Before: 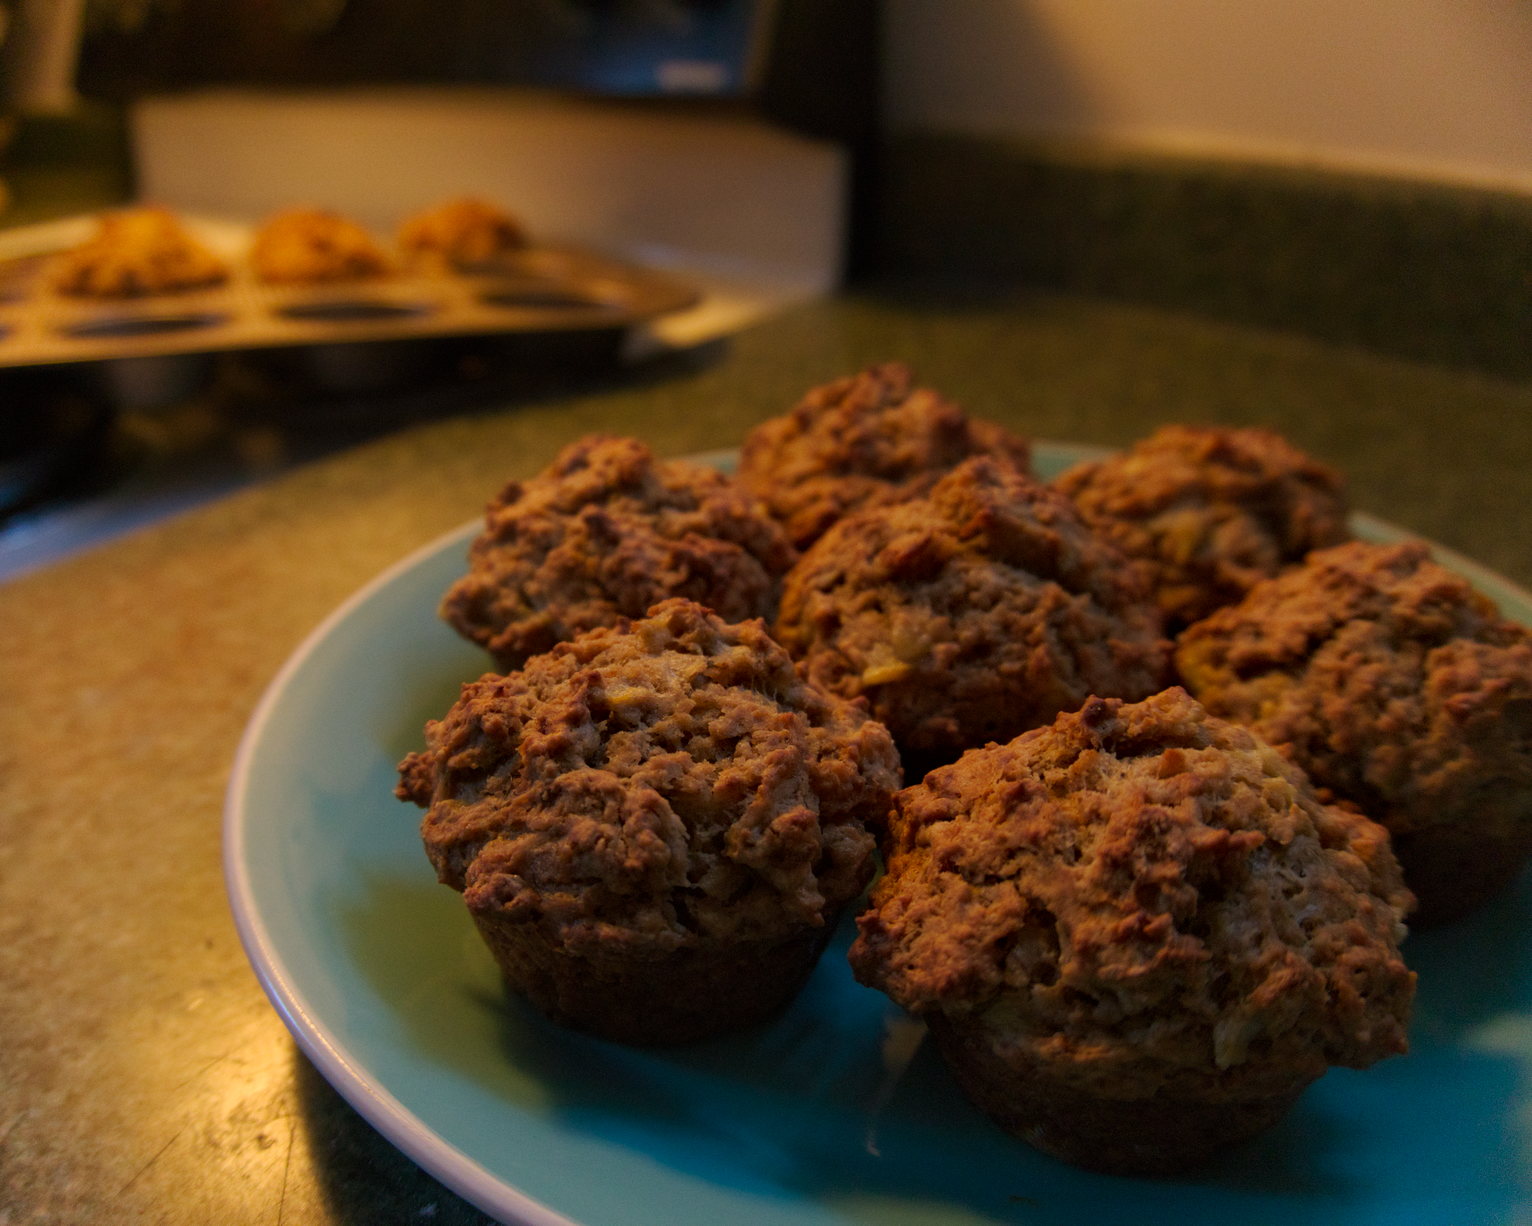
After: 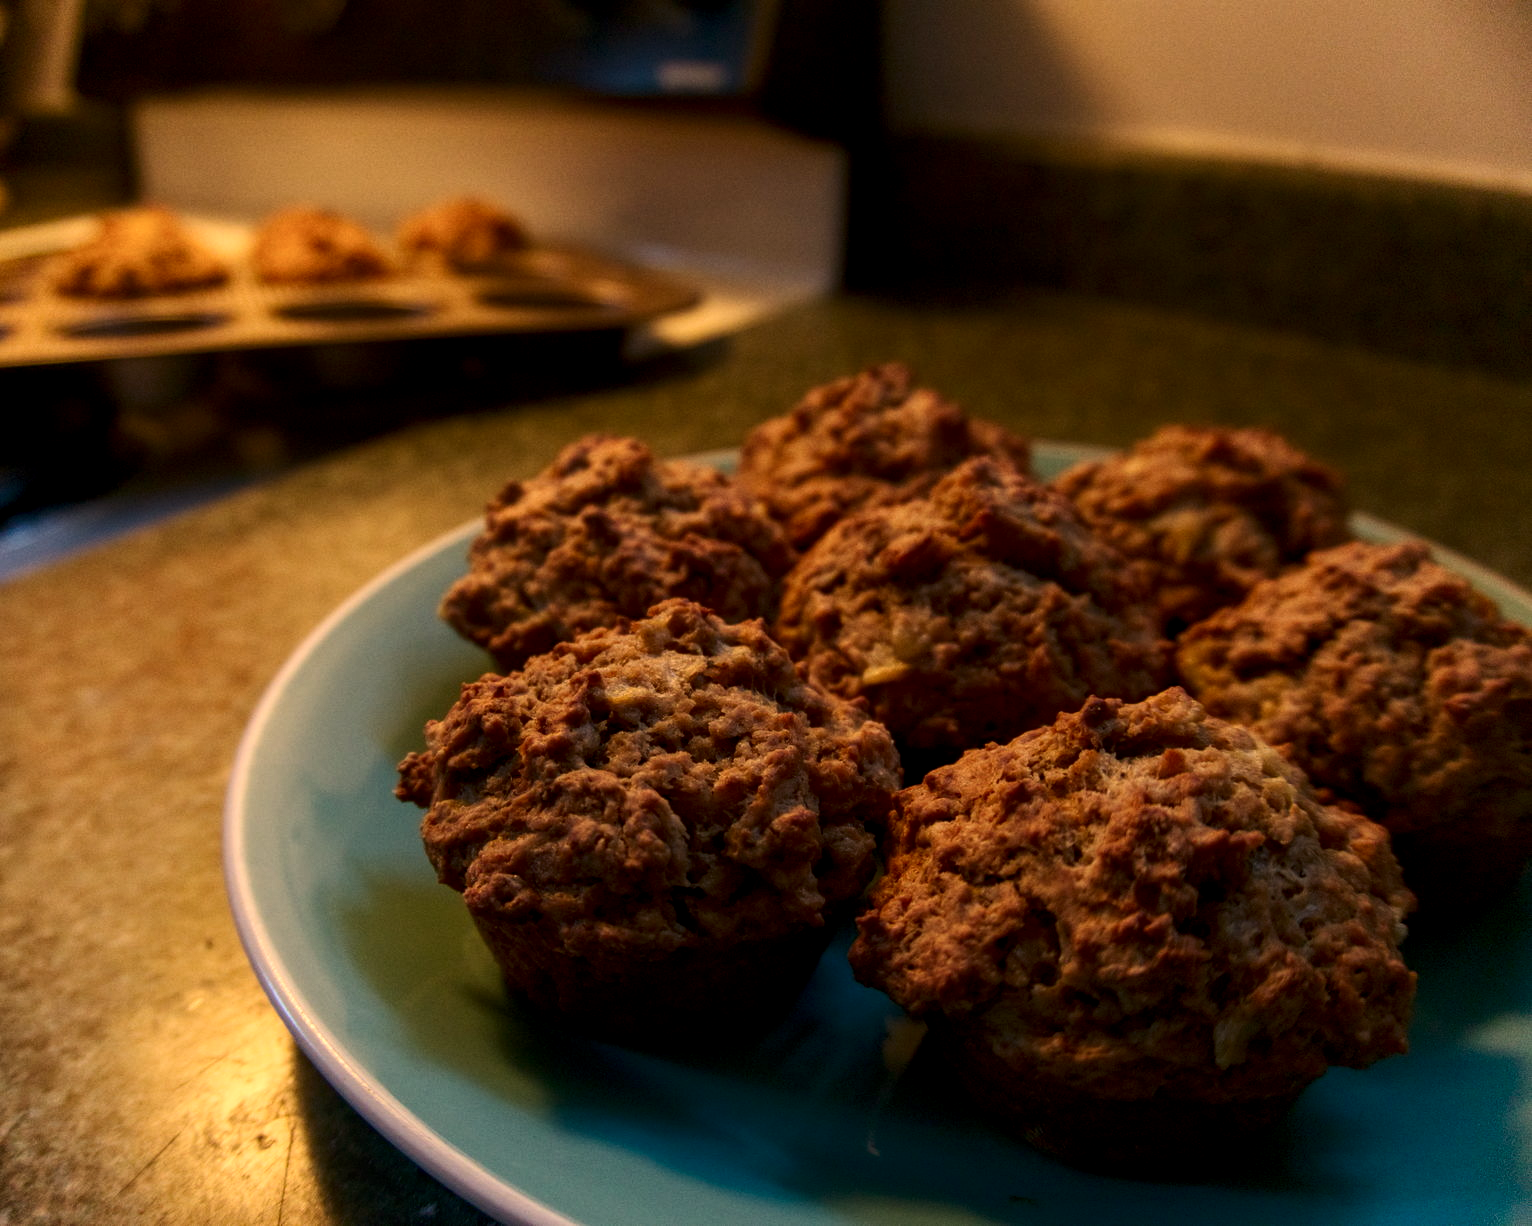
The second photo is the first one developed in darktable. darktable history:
local contrast: detail 130%
white balance: red 1.045, blue 0.932
contrast brightness saturation: contrast 0.22
